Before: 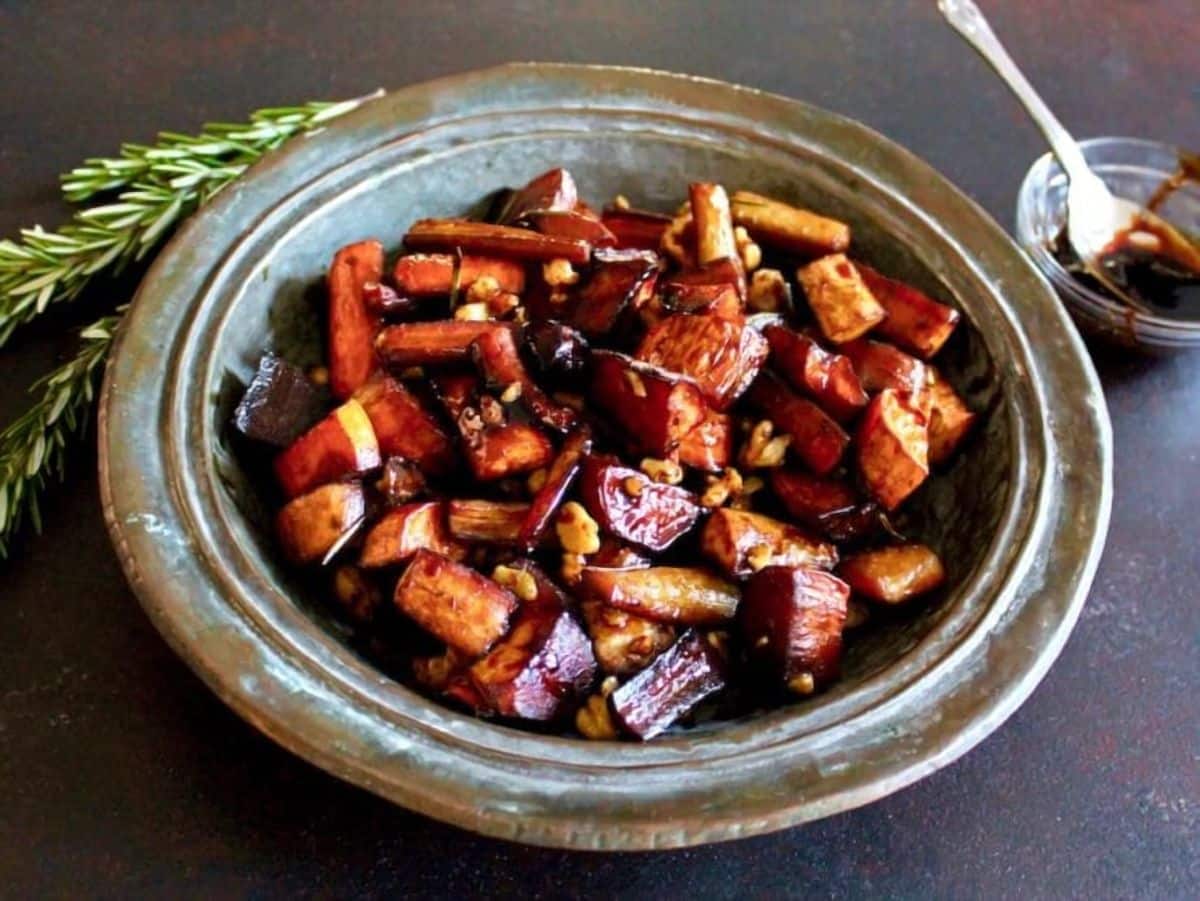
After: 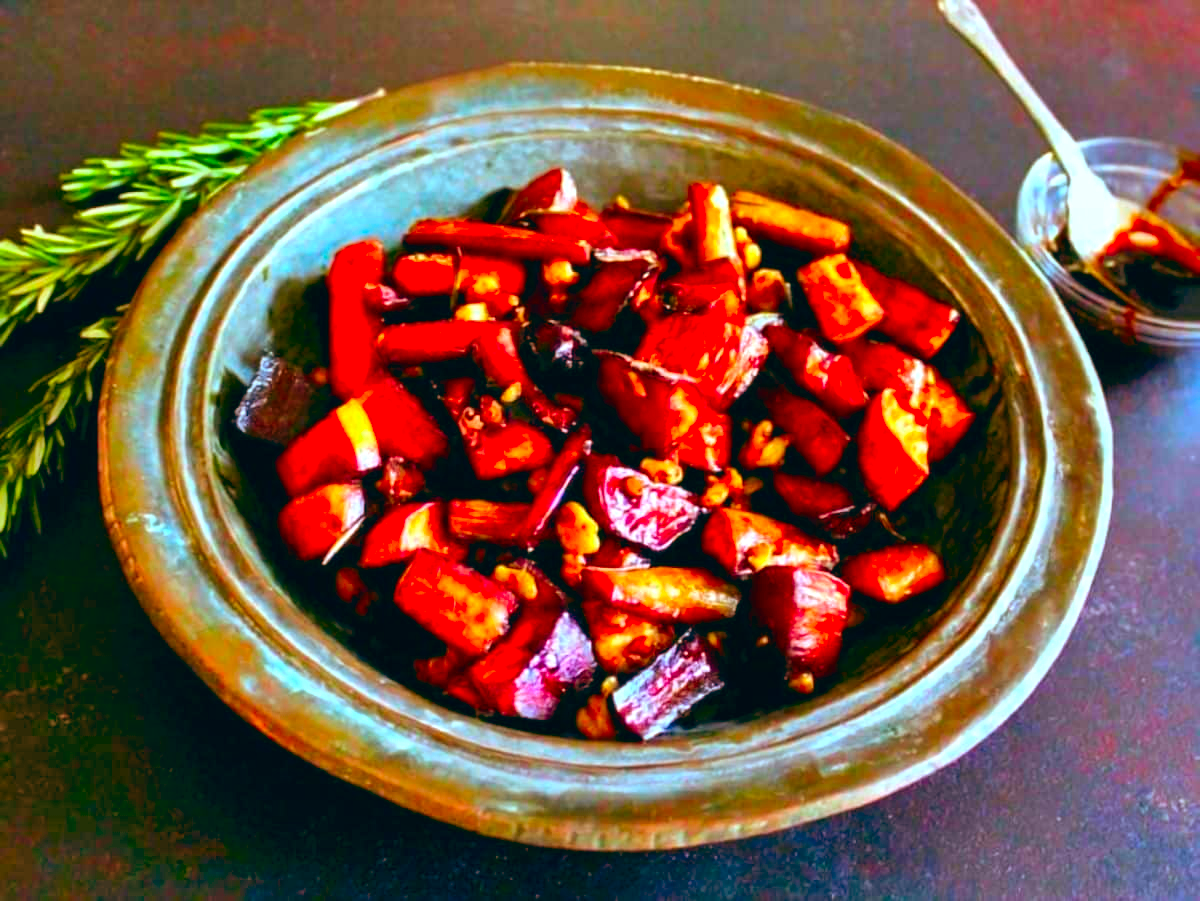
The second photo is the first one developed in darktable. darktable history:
exposure: exposure 0.3 EV, compensate highlight preservation false
shadows and highlights: soften with gaussian
color correction: saturation 3
color balance: lift [1, 0.994, 1.002, 1.006], gamma [0.957, 1.081, 1.016, 0.919], gain [0.97, 0.972, 1.01, 1.028], input saturation 91.06%, output saturation 79.8%
